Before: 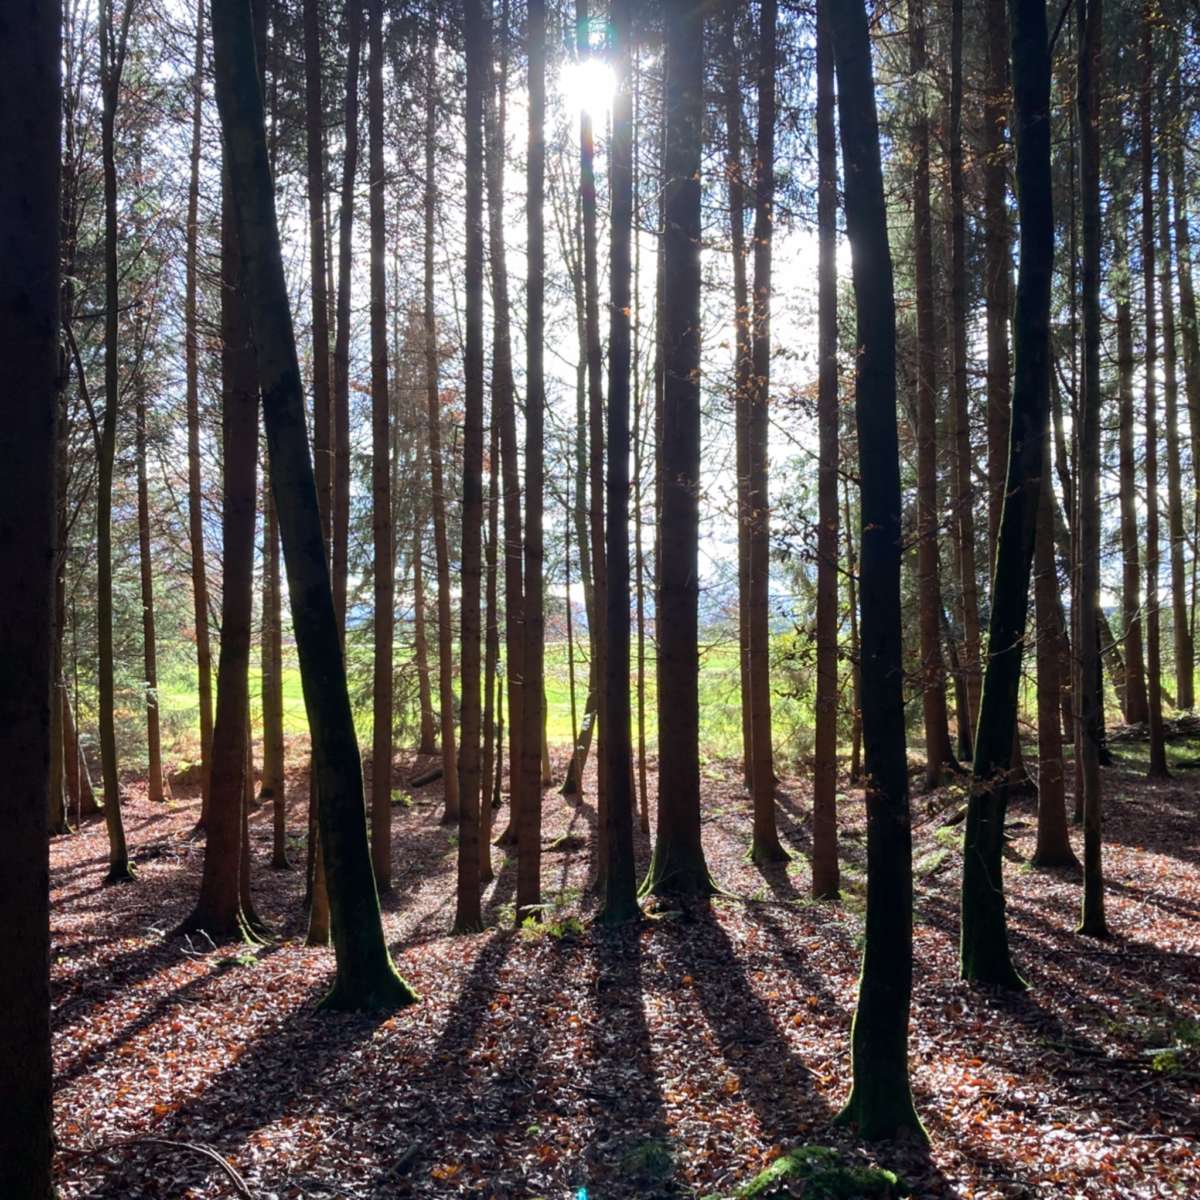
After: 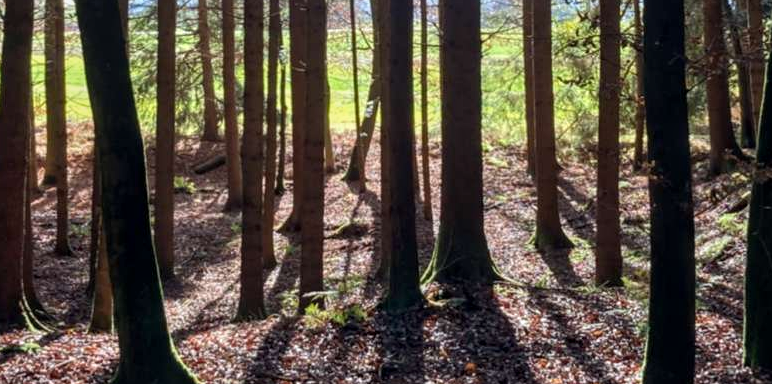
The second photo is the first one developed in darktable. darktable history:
crop: left 18.091%, top 51.13%, right 17.525%, bottom 16.85%
local contrast: on, module defaults
exposure: compensate highlight preservation false
